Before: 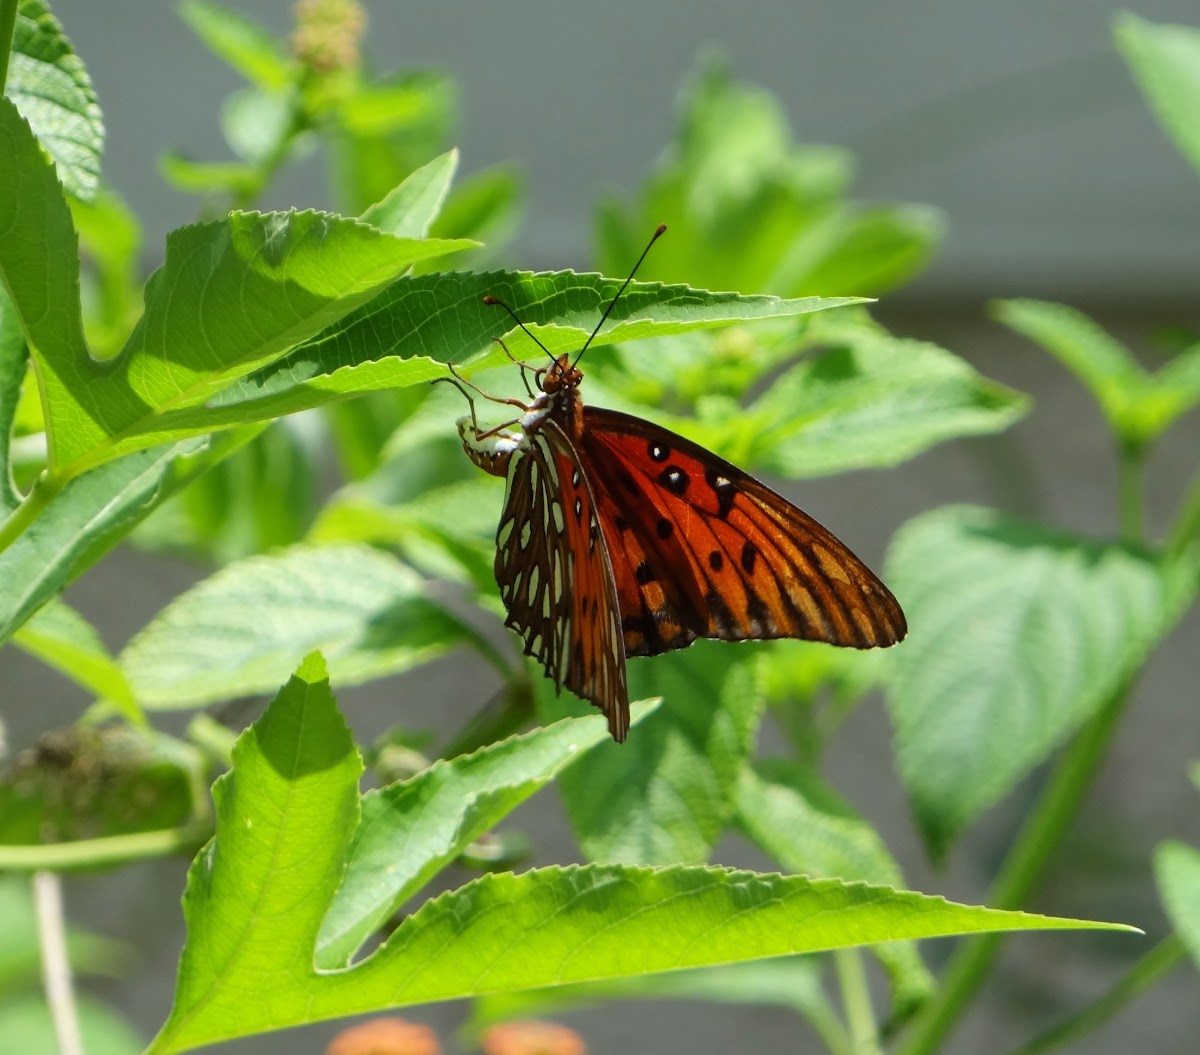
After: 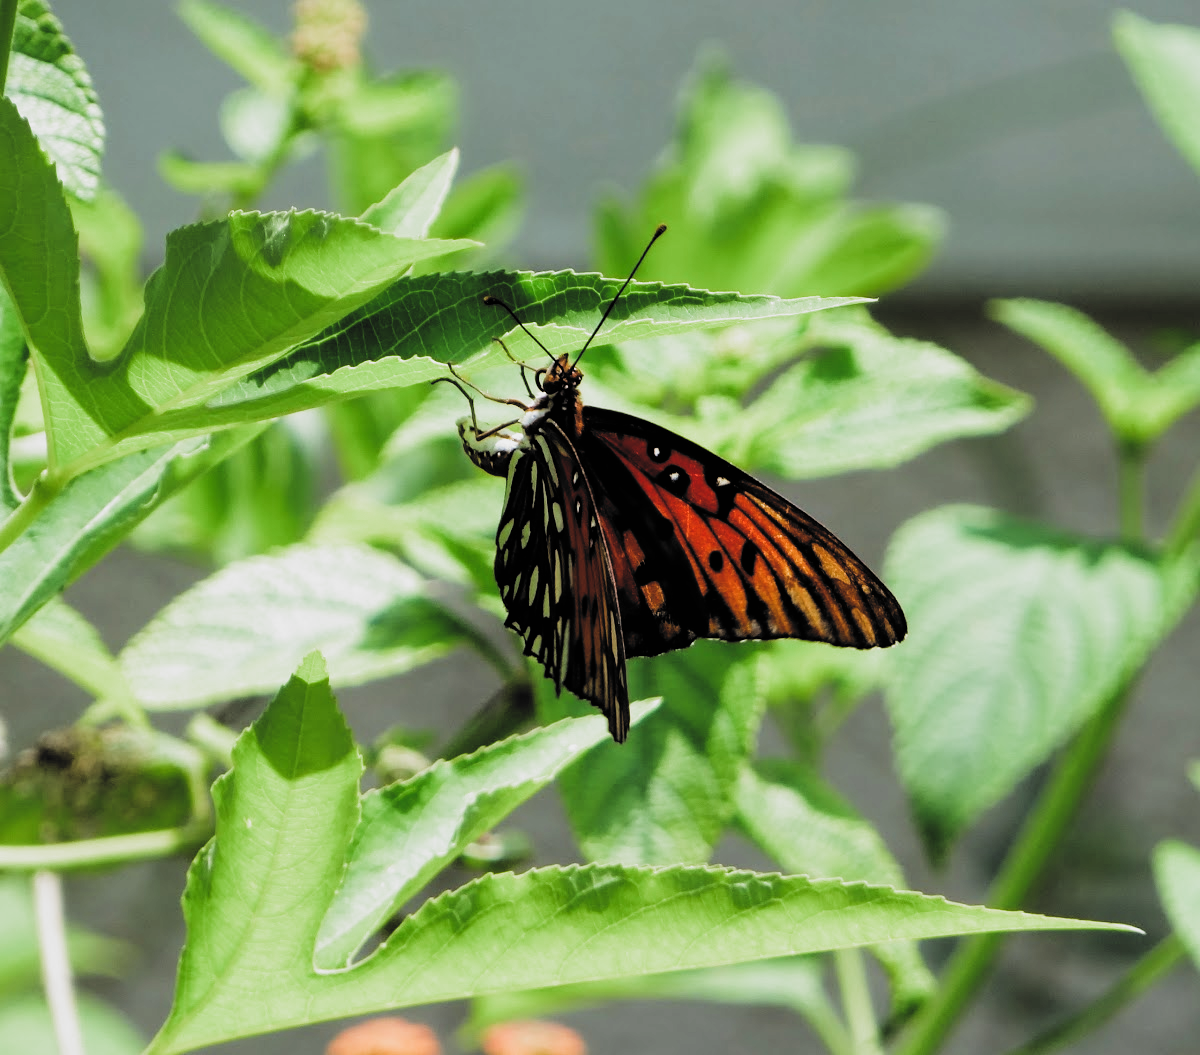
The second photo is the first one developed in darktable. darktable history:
contrast brightness saturation: contrast 0.075, brightness 0.072, saturation 0.181
filmic rgb: black relative exposure -5.01 EV, white relative exposure 3.97 EV, hardness 2.91, contrast 1.401, highlights saturation mix -30.13%, add noise in highlights 0, preserve chrominance luminance Y, color science v3 (2019), use custom middle-gray values true, contrast in highlights soft
